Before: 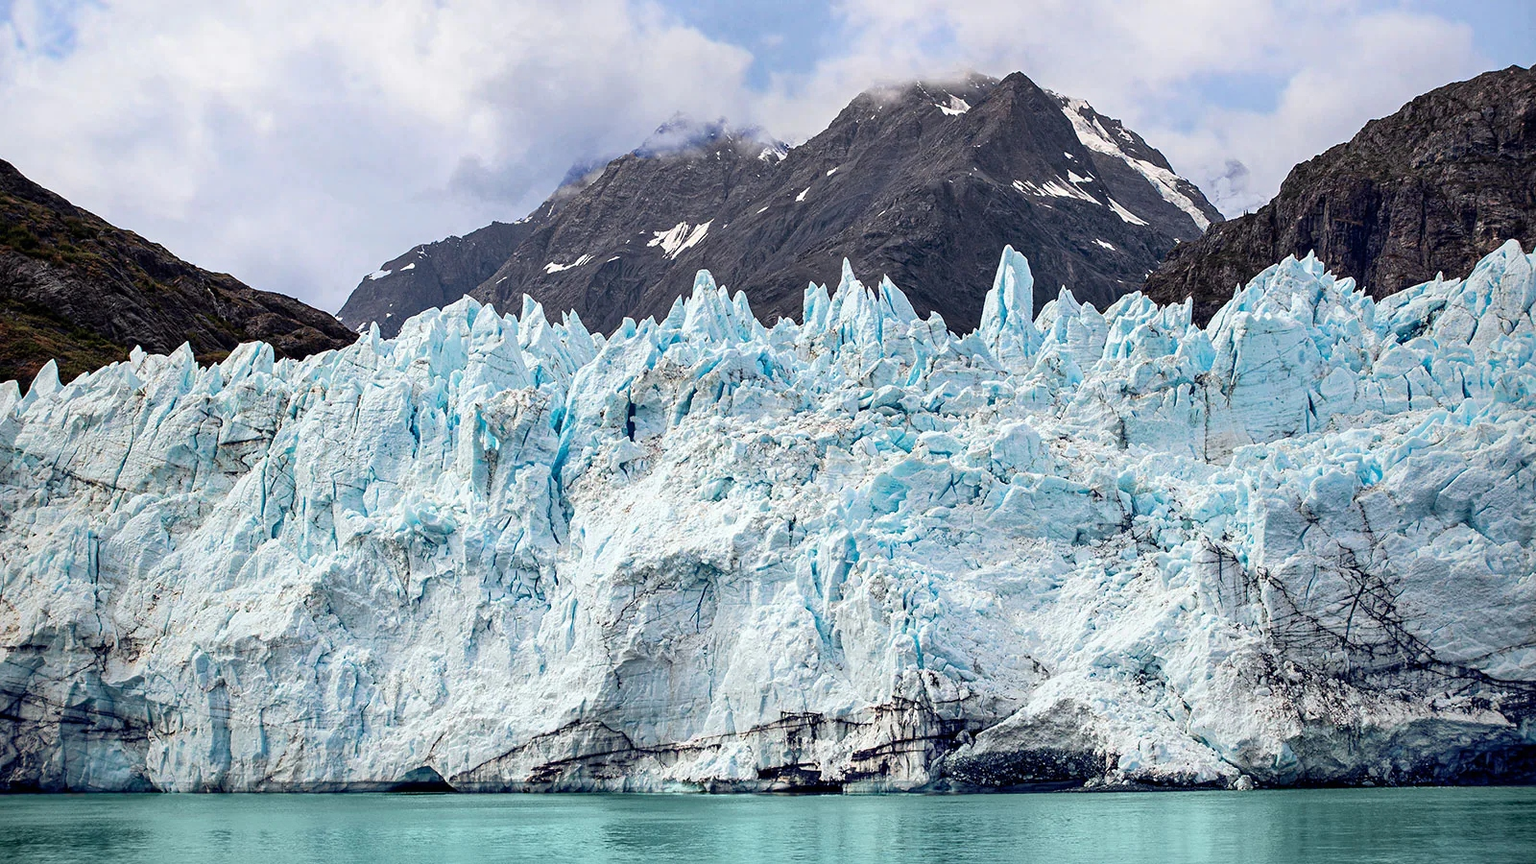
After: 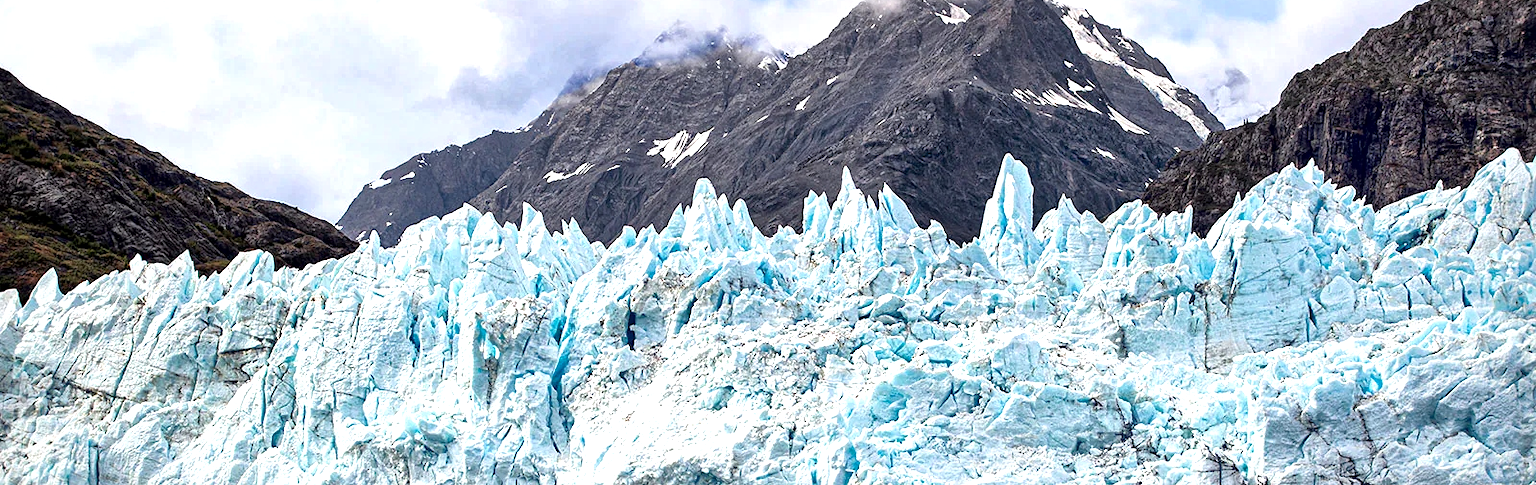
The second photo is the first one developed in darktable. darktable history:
local contrast: mode bilateral grid, contrast 21, coarseness 51, detail 172%, midtone range 0.2
exposure: black level correction 0, exposure 0.593 EV, compensate highlight preservation false
crop and rotate: top 10.566%, bottom 33.147%
